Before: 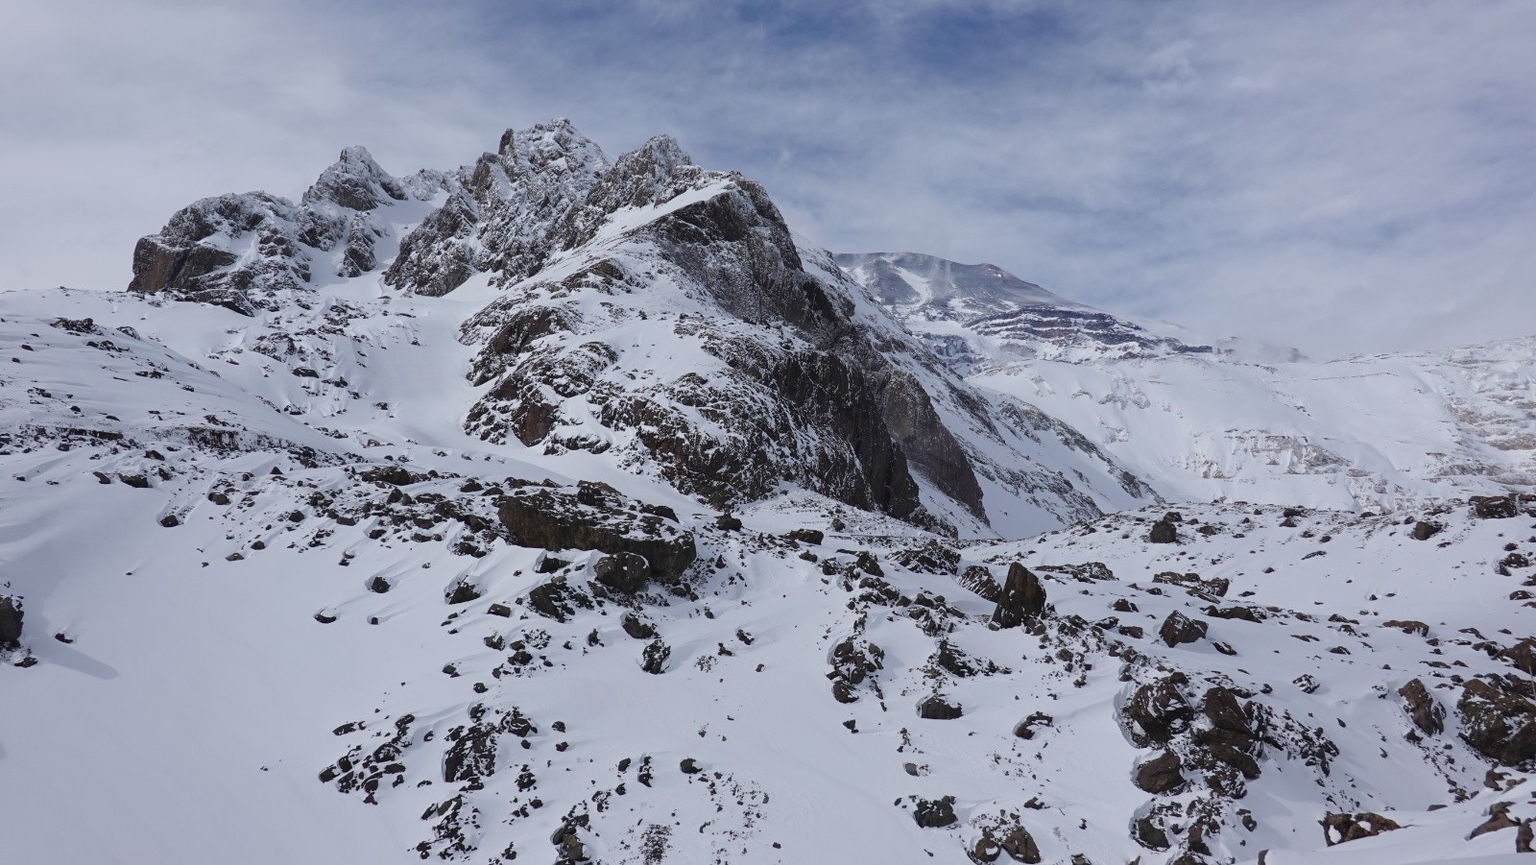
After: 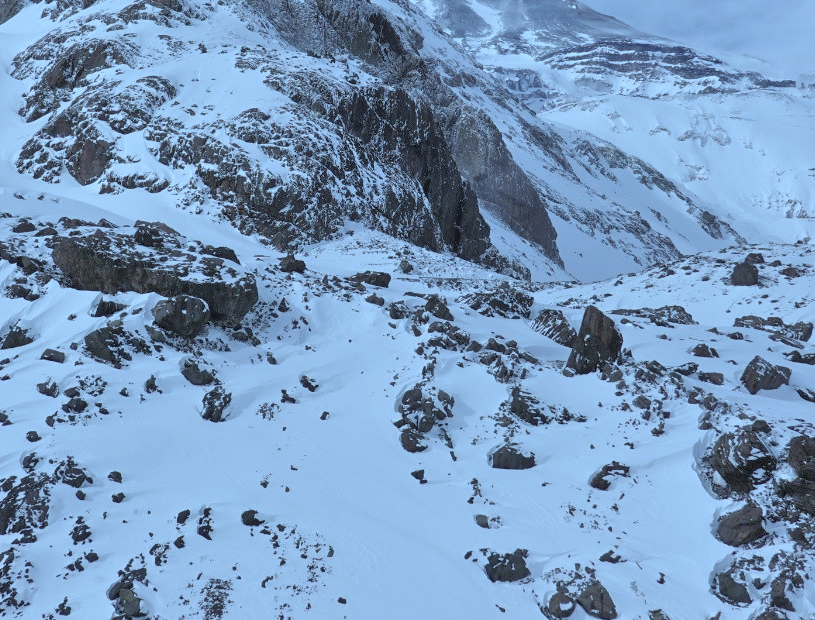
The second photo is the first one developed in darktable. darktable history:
color correction: highlights a* -12.64, highlights b* -18.1, saturation 0.7
tone equalizer: -7 EV 0.15 EV, -6 EV 0.6 EV, -5 EV 1.15 EV, -4 EV 1.33 EV, -3 EV 1.15 EV, -2 EV 0.6 EV, -1 EV 0.15 EV, mask exposure compensation -0.5 EV
white balance: red 0.926, green 1.003, blue 1.133
crop and rotate: left 29.237%, top 31.152%, right 19.807%
